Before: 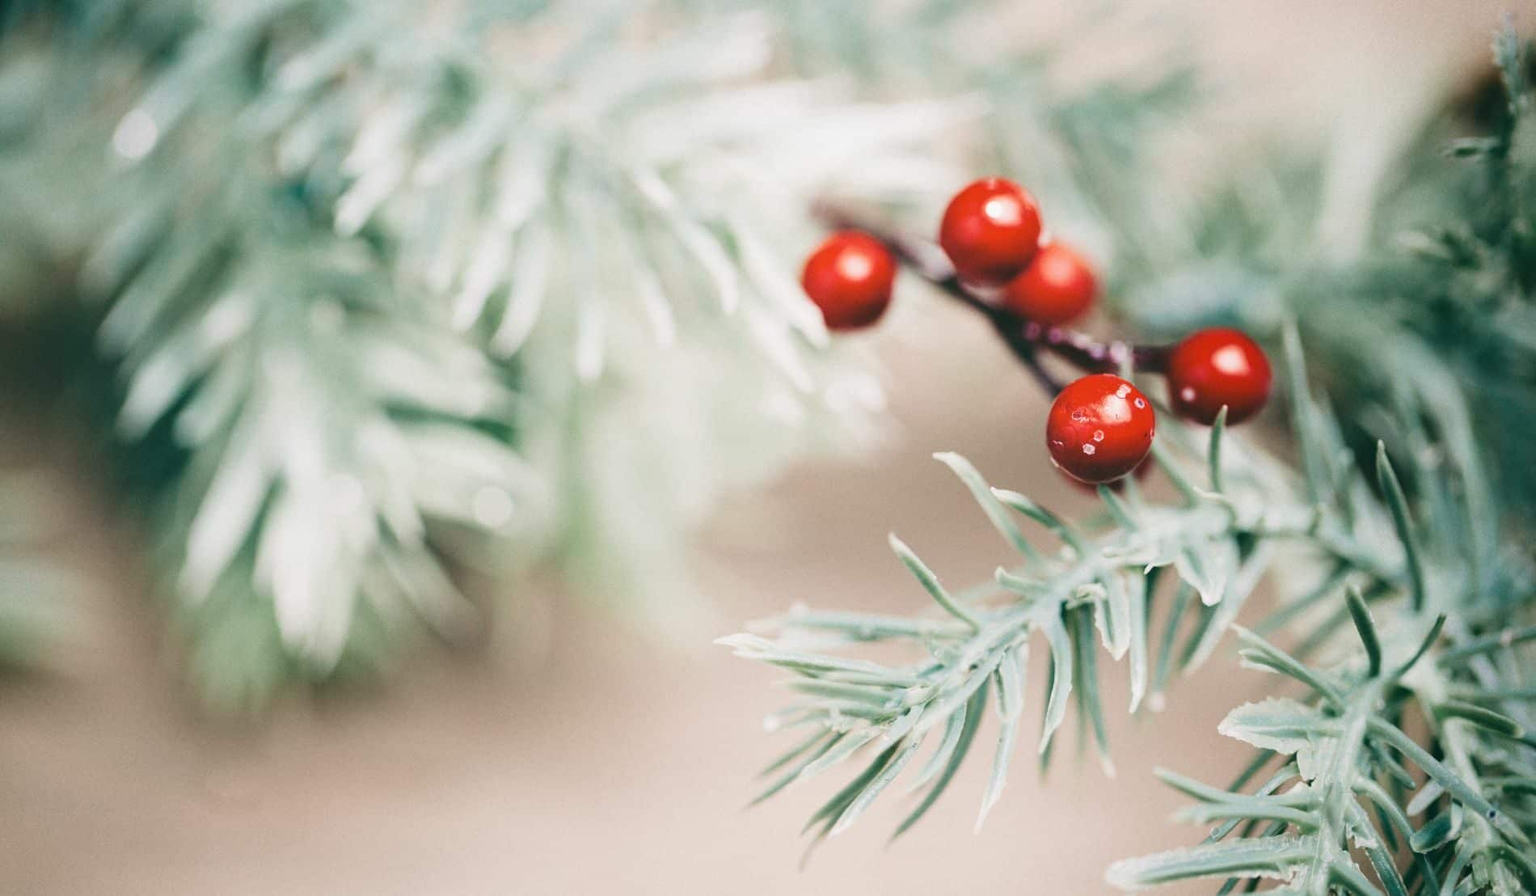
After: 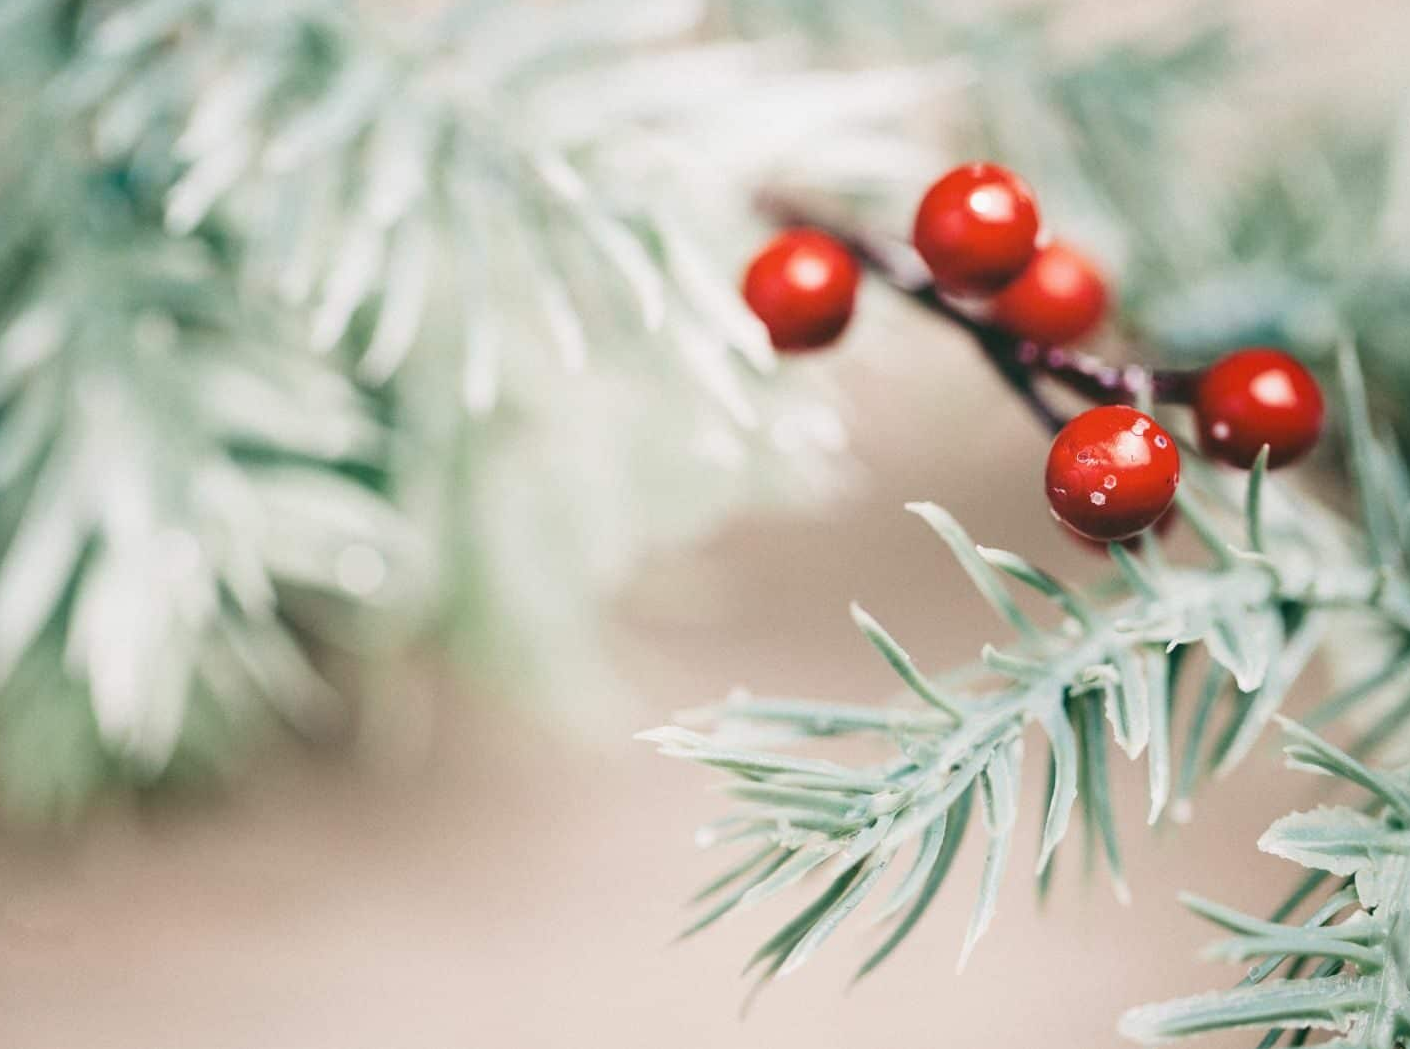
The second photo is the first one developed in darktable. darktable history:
exposure: compensate highlight preservation false
crop and rotate: left 13.149%, top 5.292%, right 12.622%
